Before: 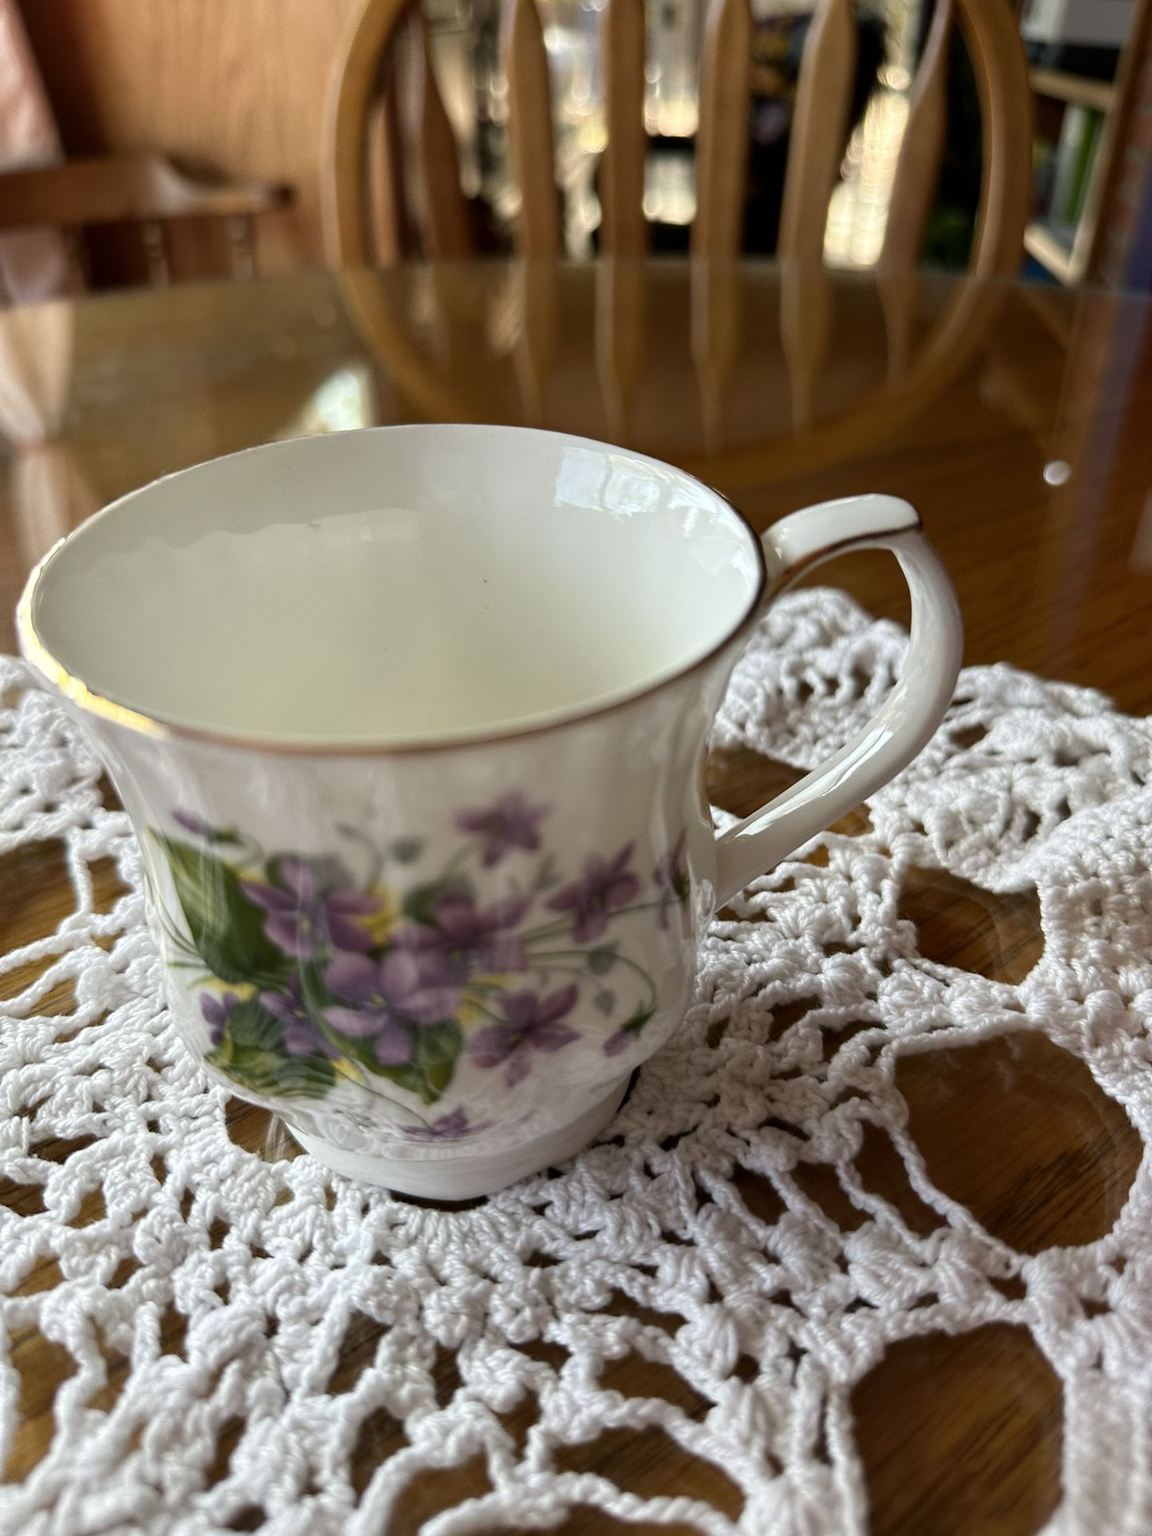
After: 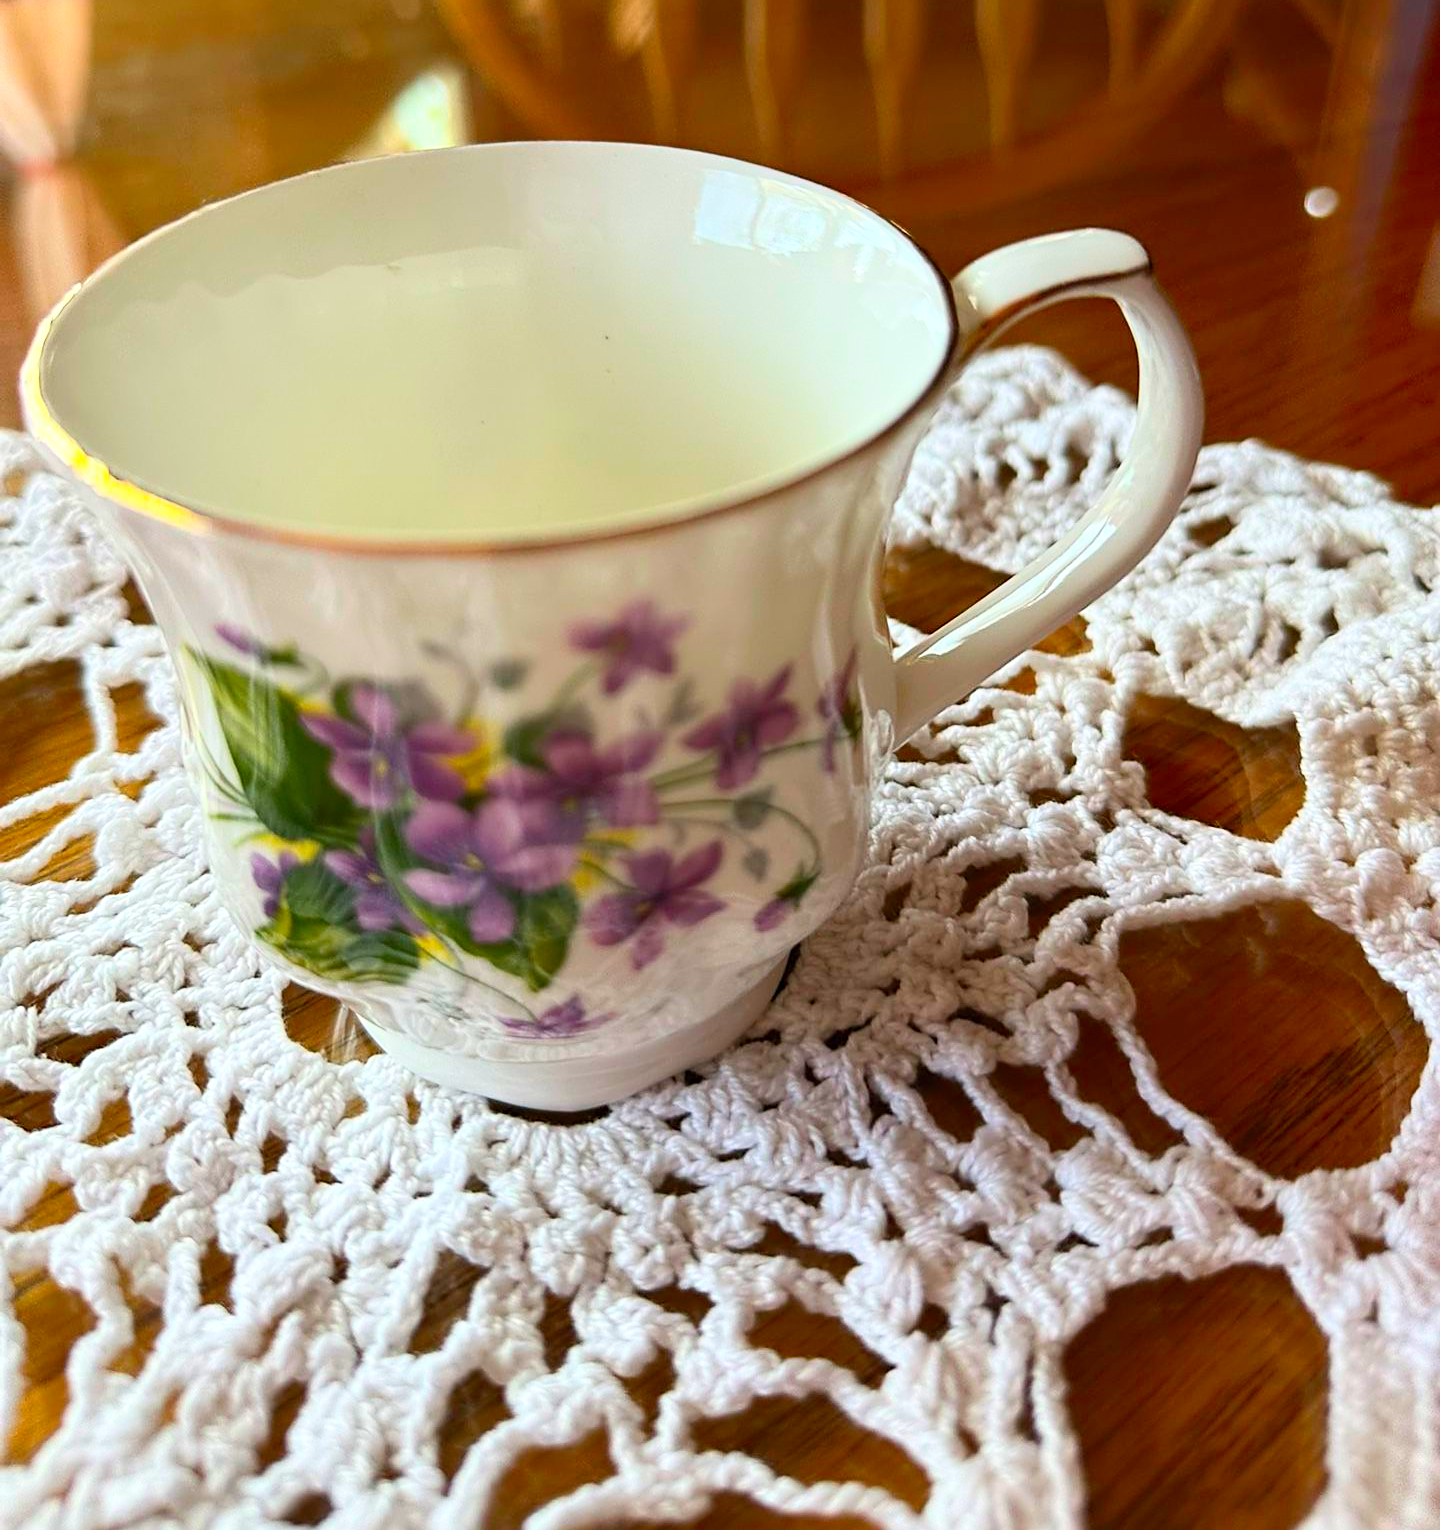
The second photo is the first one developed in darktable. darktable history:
crop and rotate: top 20.289%
contrast brightness saturation: contrast 0.203, brightness 0.196, saturation 0.809
sharpen: on, module defaults
